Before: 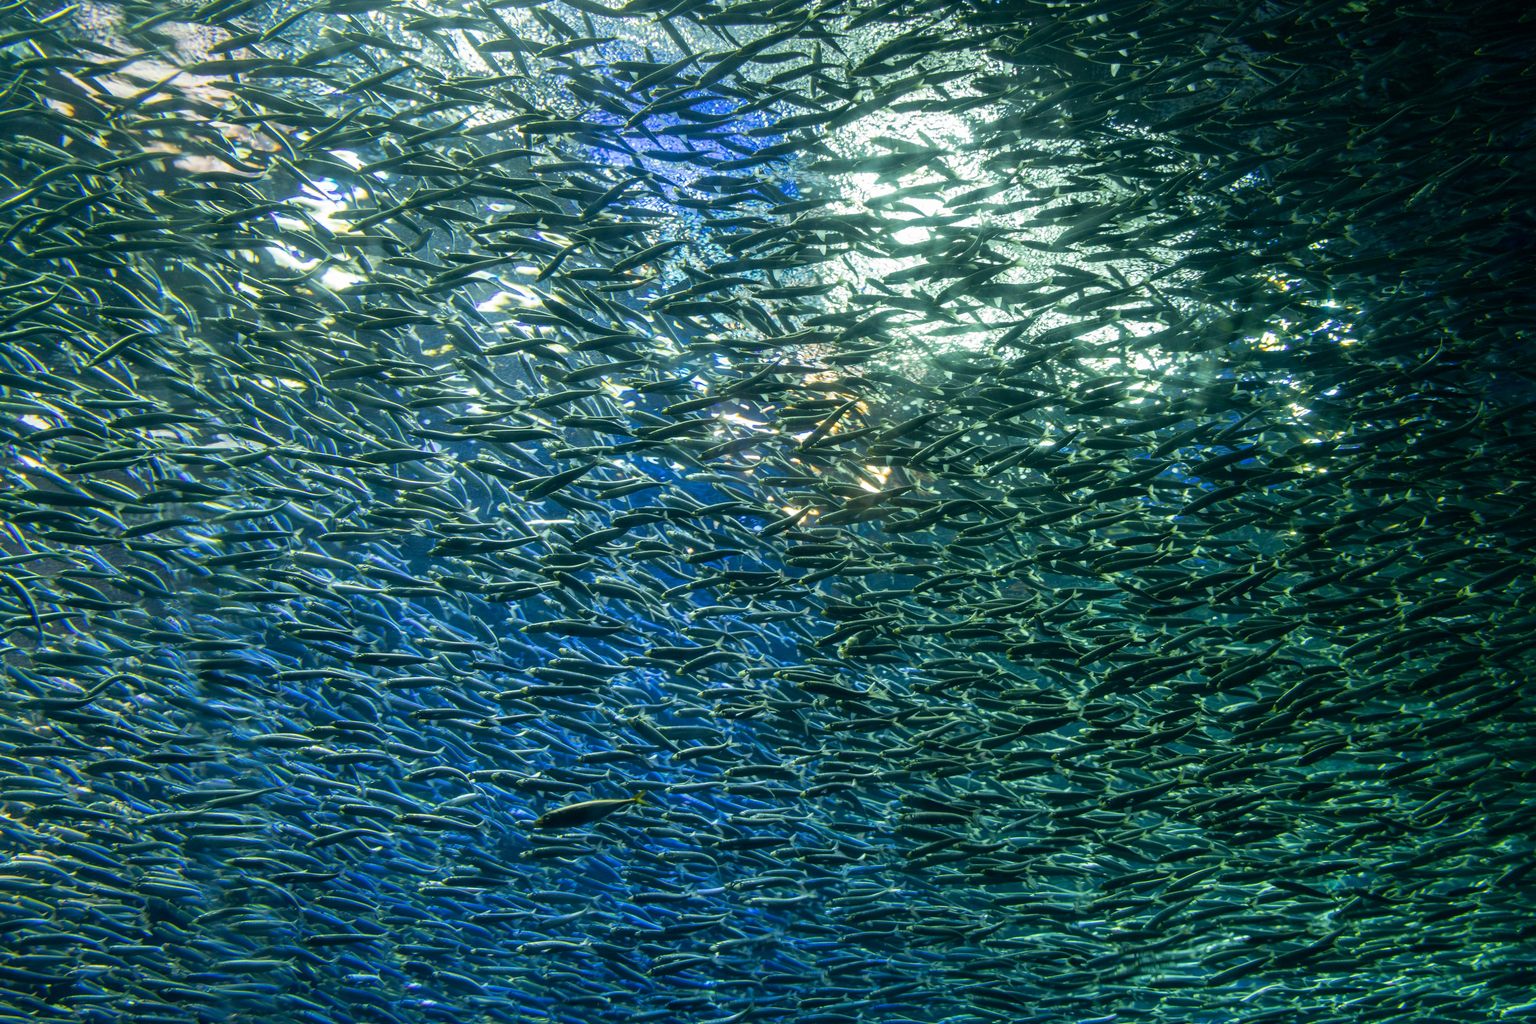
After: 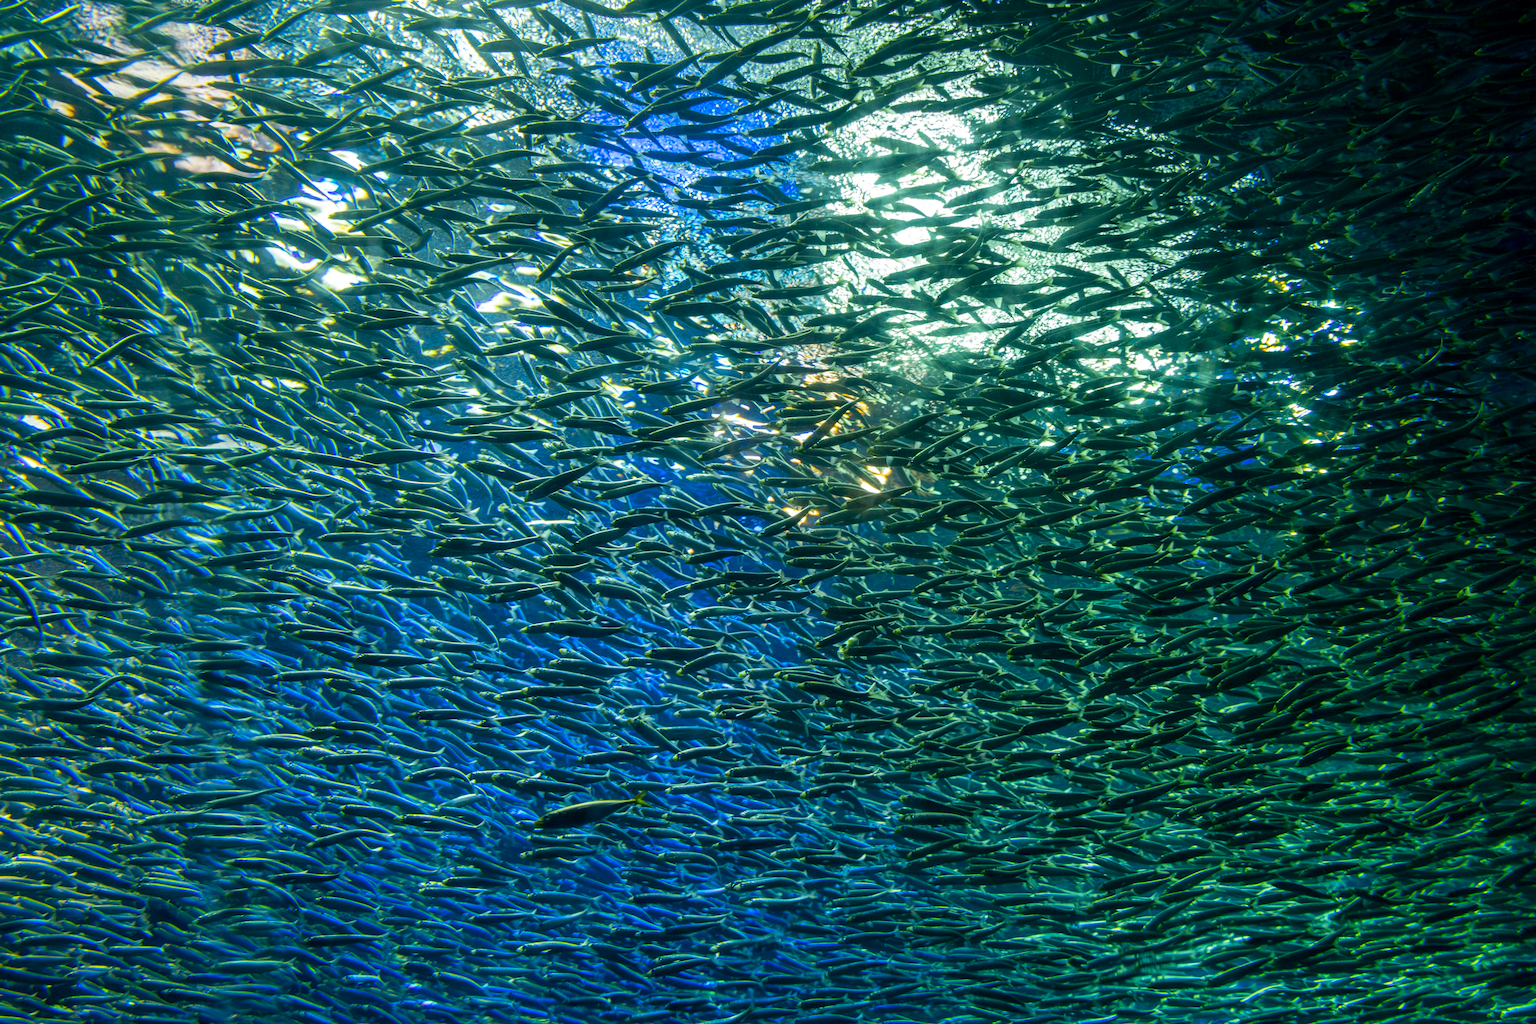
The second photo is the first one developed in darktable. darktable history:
local contrast: highlights 100%, shadows 100%, detail 120%, midtone range 0.2
contrast brightness saturation: brightness -0.02, saturation 0.35
